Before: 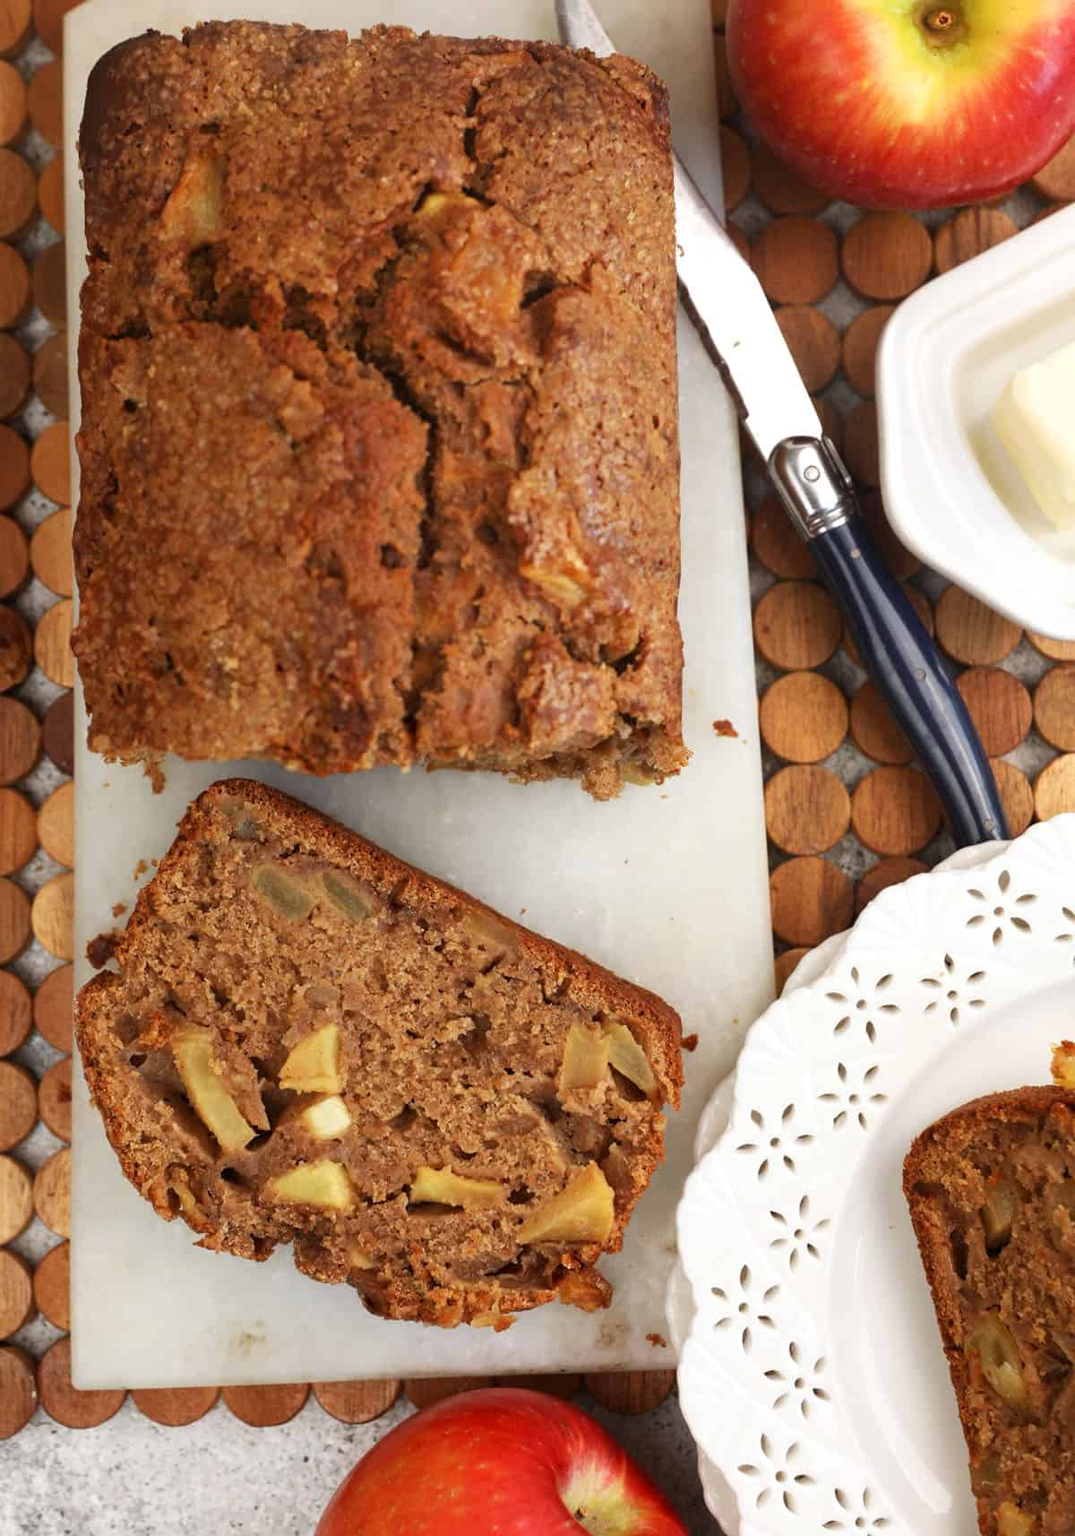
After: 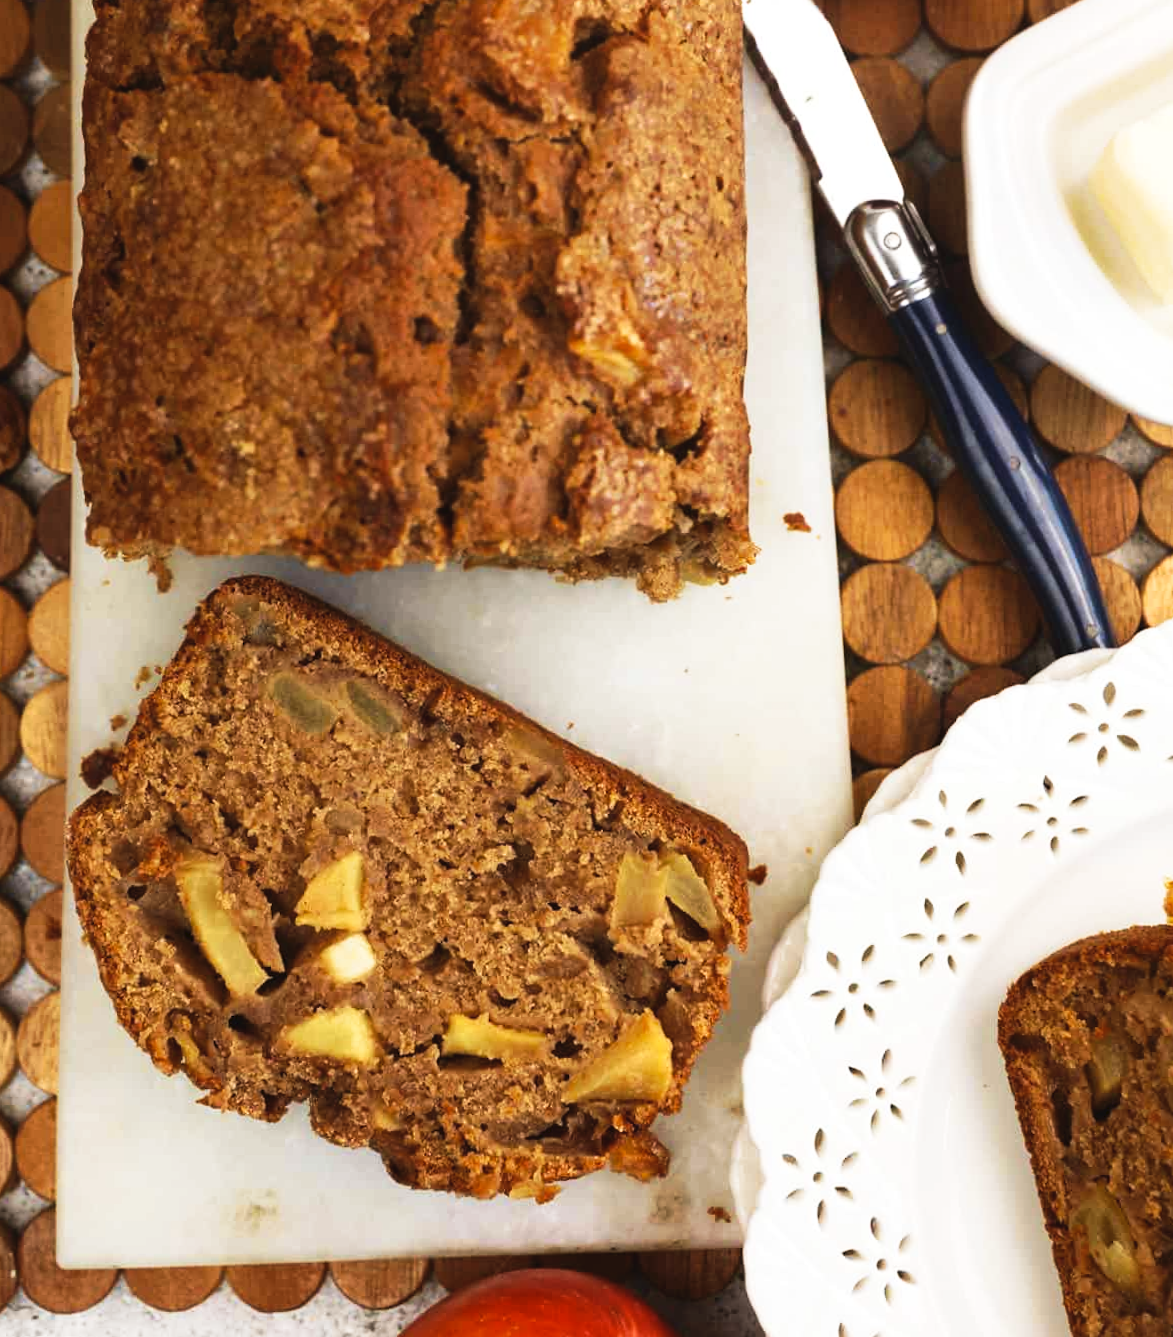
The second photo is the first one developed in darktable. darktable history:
color contrast: green-magenta contrast 0.81
rotate and perspective: rotation 0.226°, lens shift (vertical) -0.042, crop left 0.023, crop right 0.982, crop top 0.006, crop bottom 0.994
velvia: on, module defaults
crop and rotate: top 15.774%, bottom 5.506%
tone curve: curves: ch0 [(0, 0) (0.003, 0.036) (0.011, 0.04) (0.025, 0.042) (0.044, 0.052) (0.069, 0.066) (0.1, 0.085) (0.136, 0.106) (0.177, 0.144) (0.224, 0.188) (0.277, 0.241) (0.335, 0.307) (0.399, 0.382) (0.468, 0.466) (0.543, 0.56) (0.623, 0.672) (0.709, 0.772) (0.801, 0.876) (0.898, 0.949) (1, 1)], preserve colors none
